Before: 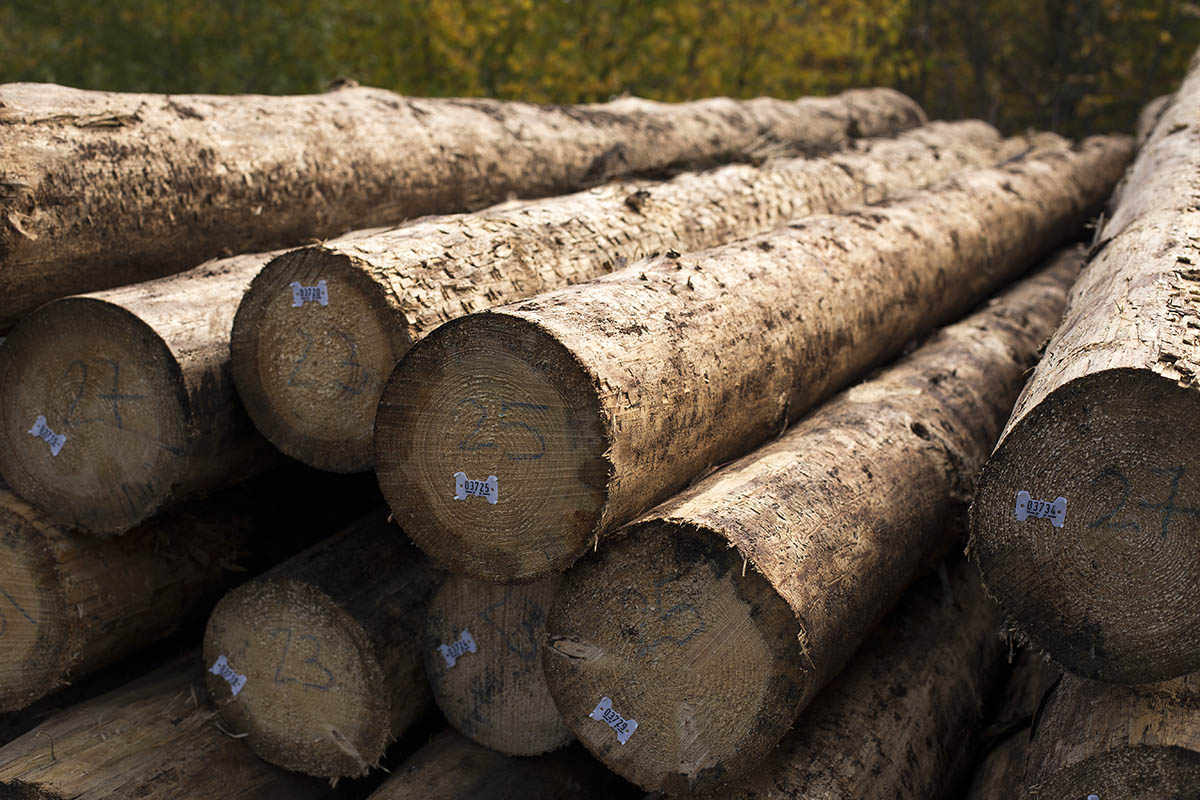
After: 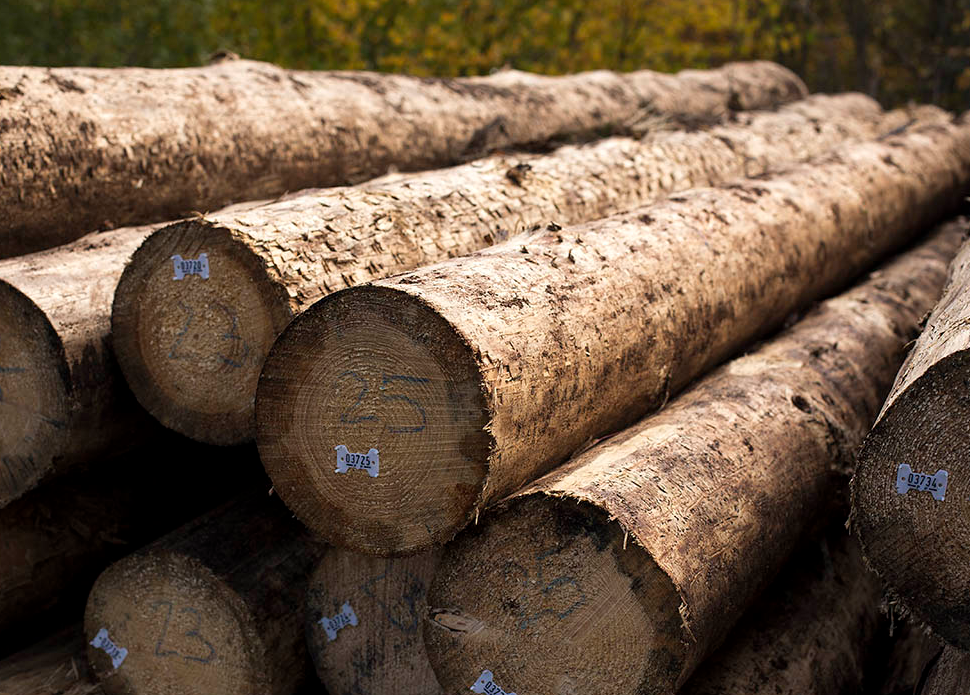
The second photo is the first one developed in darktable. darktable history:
local contrast: mode bilateral grid, contrast 10, coarseness 25, detail 115%, midtone range 0.2
crop: left 9.929%, top 3.475%, right 9.188%, bottom 9.529%
